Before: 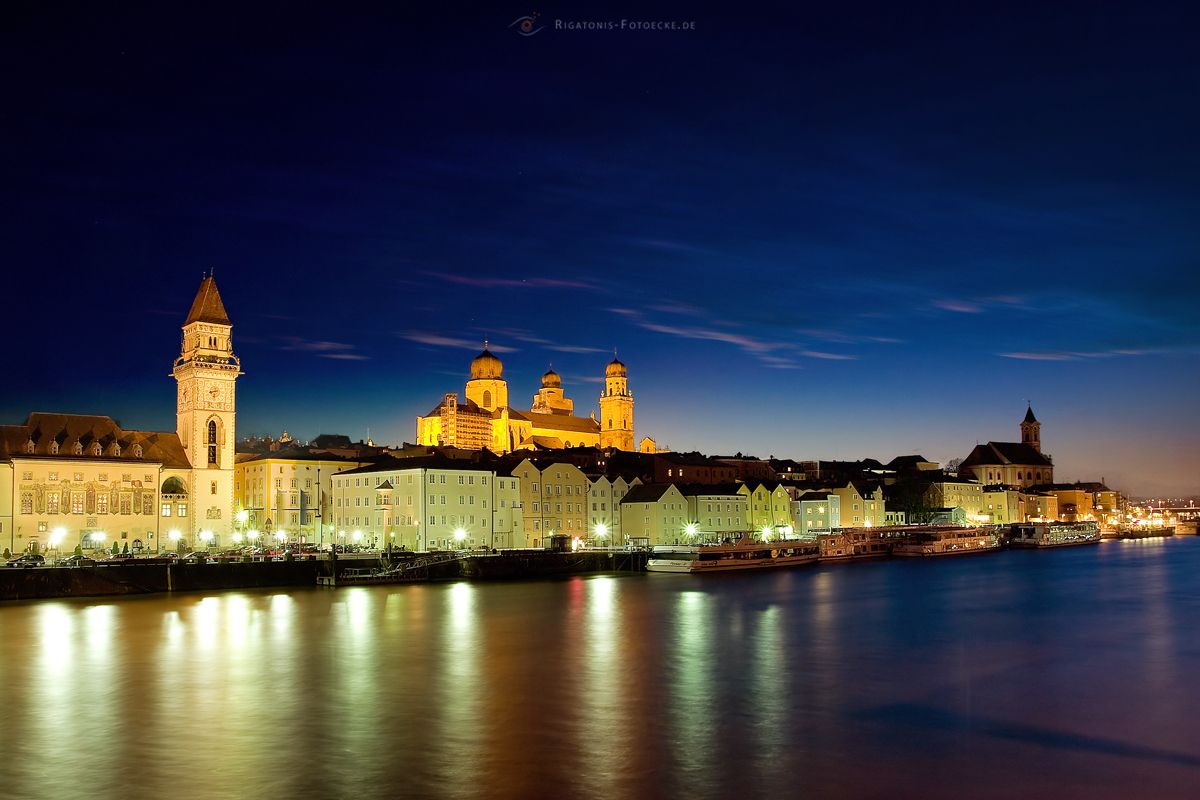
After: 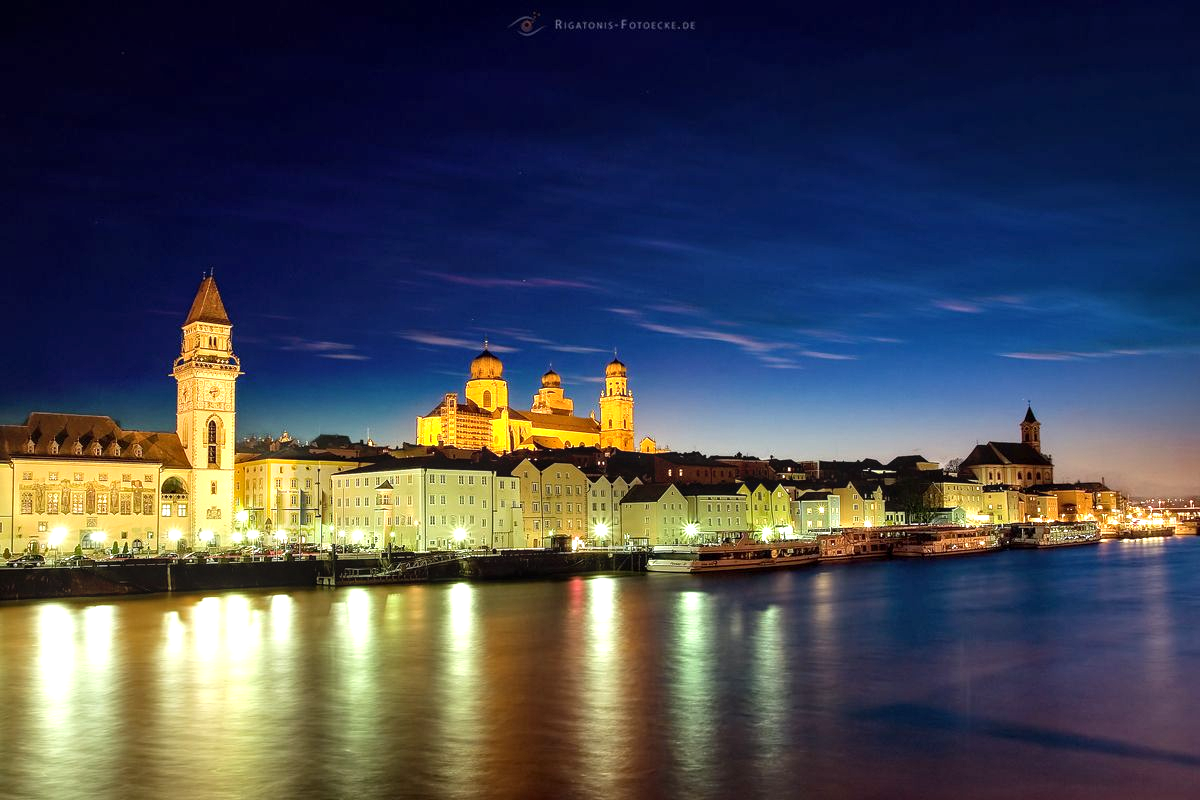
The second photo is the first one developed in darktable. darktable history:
local contrast: on, module defaults
exposure: exposure 0.559 EV, compensate highlight preservation false
